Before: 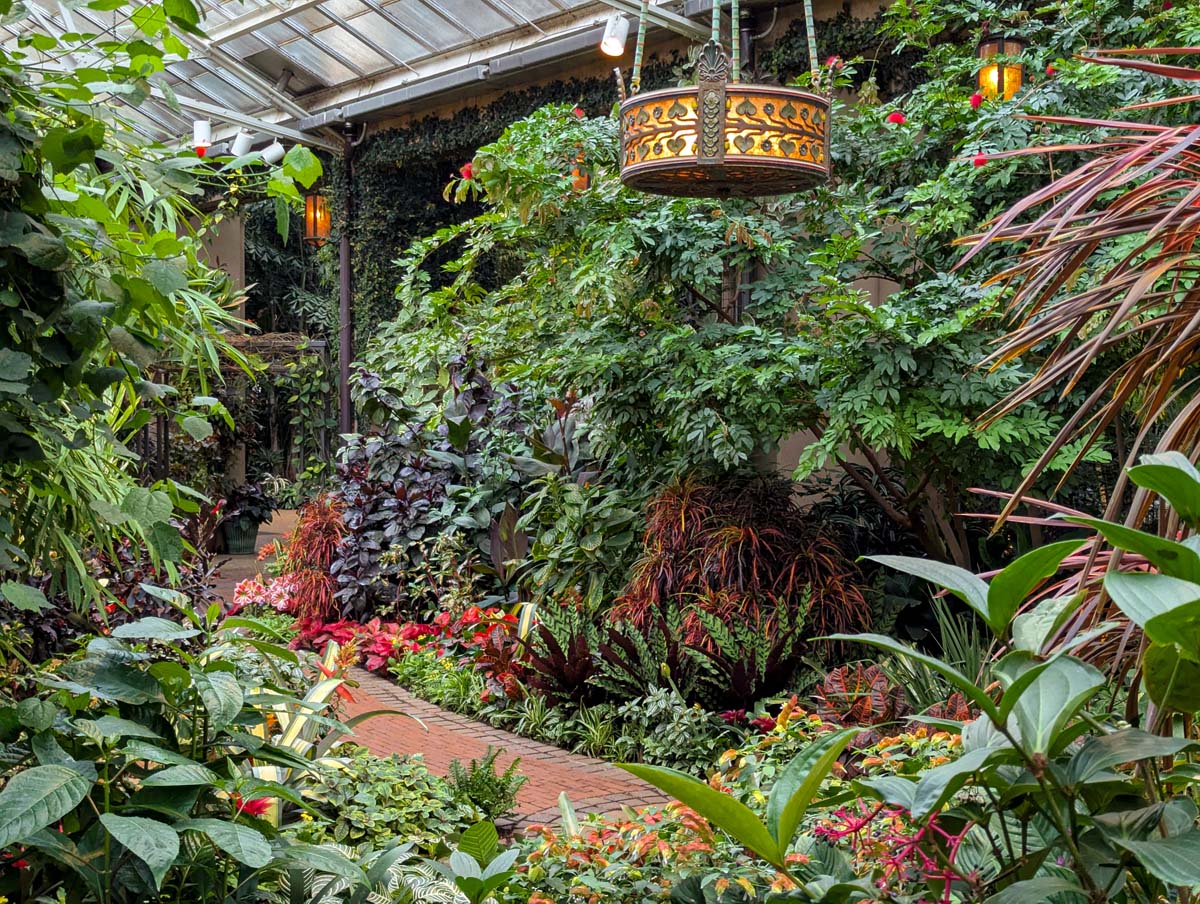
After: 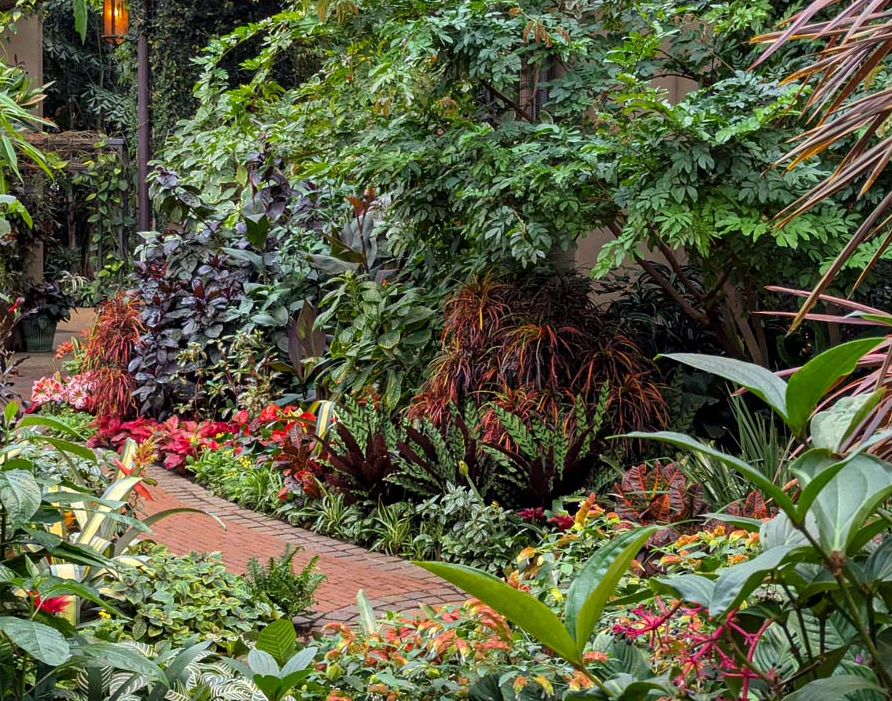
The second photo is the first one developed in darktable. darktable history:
crop: left 16.855%, top 22.392%, right 8.779%
